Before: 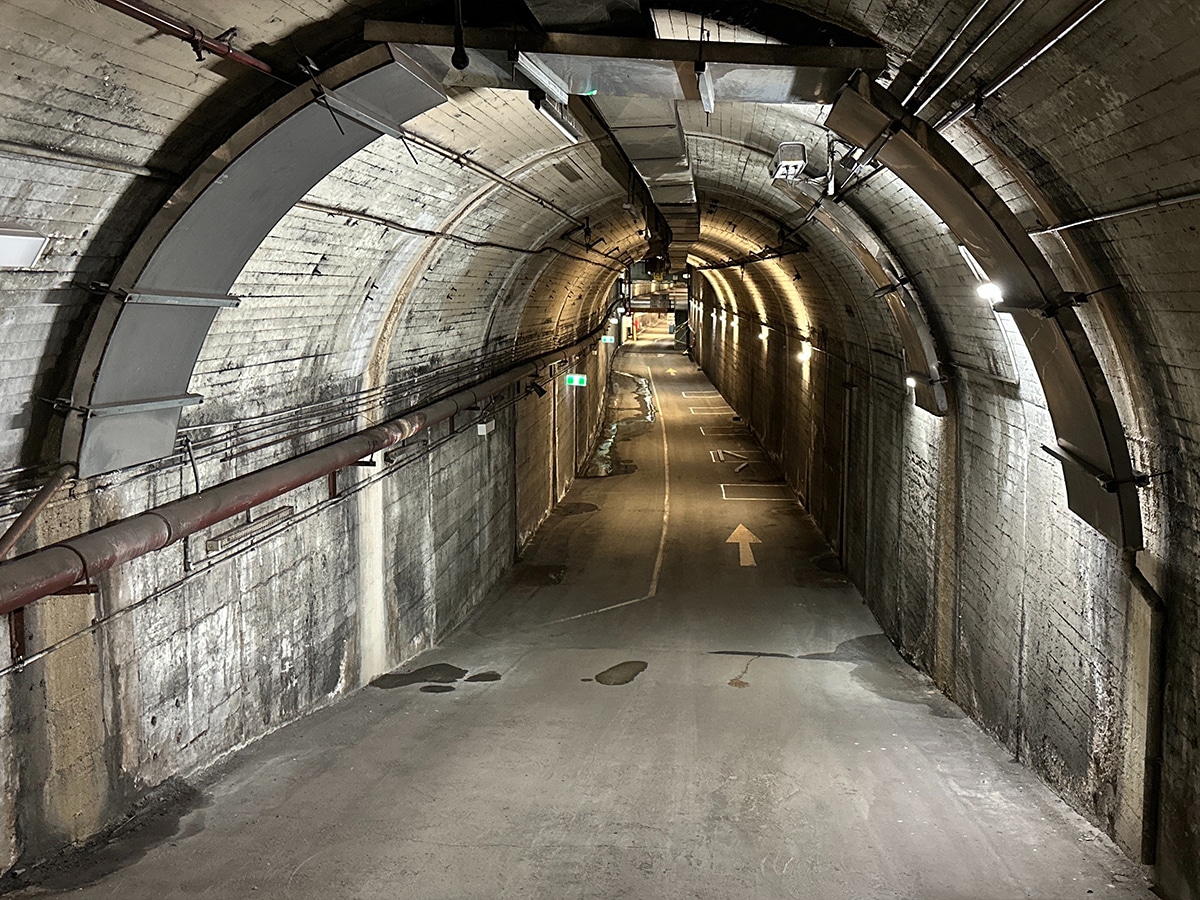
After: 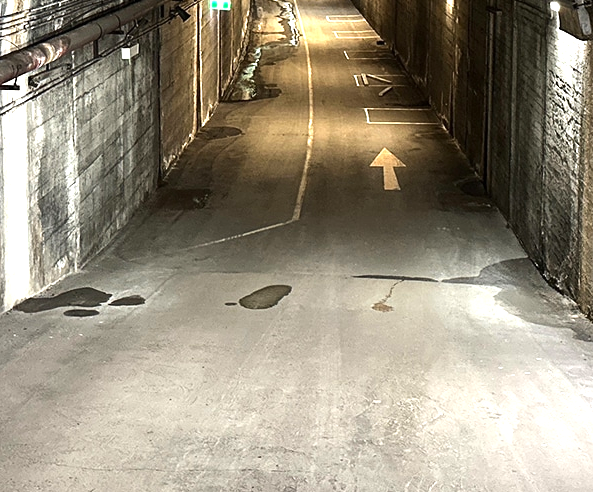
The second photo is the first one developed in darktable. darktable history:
exposure: exposure 0.74 EV, compensate highlight preservation false
crop: left 29.672%, top 41.786%, right 20.851%, bottom 3.487%
tone equalizer: -8 EV -0.417 EV, -7 EV -0.389 EV, -6 EV -0.333 EV, -5 EV -0.222 EV, -3 EV 0.222 EV, -2 EV 0.333 EV, -1 EV 0.389 EV, +0 EV 0.417 EV, edges refinement/feathering 500, mask exposure compensation -1.57 EV, preserve details no
